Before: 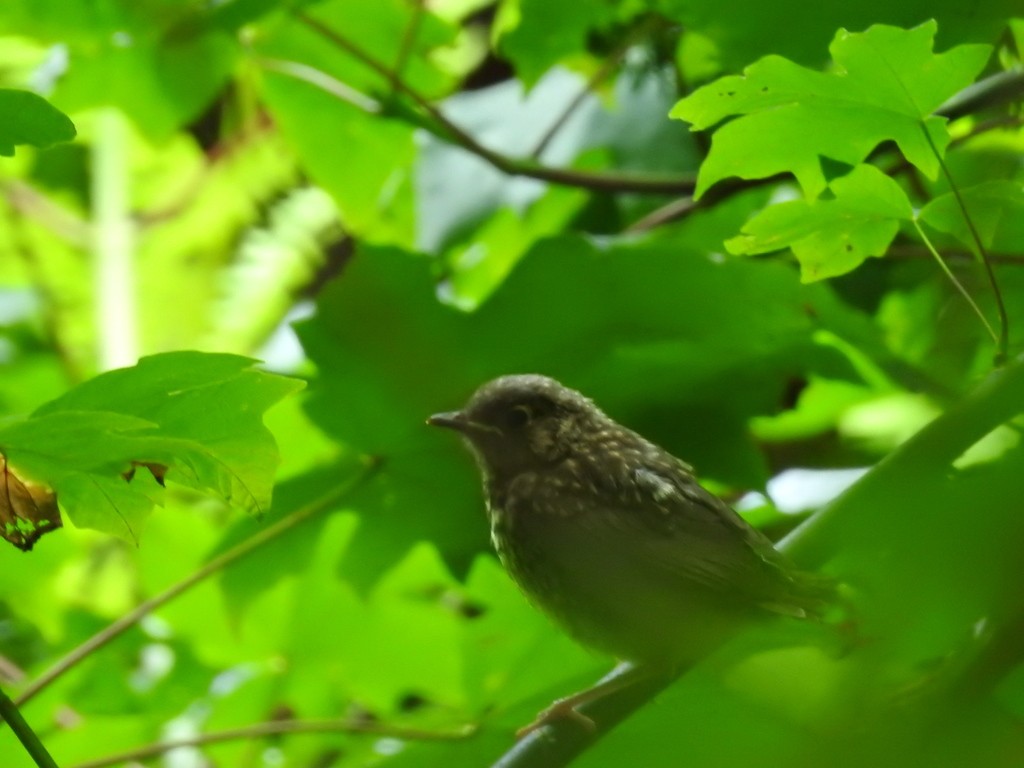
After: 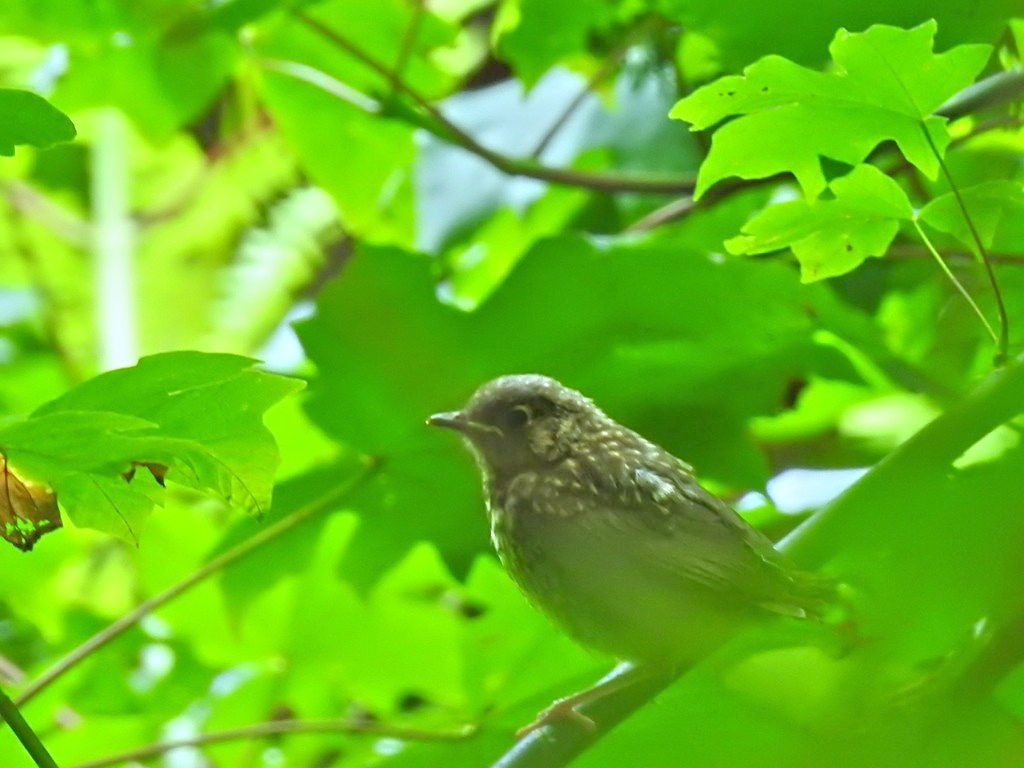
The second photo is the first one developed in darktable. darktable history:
tone equalizer: -8 EV 2 EV, -7 EV 2 EV, -6 EV 2 EV, -5 EV 2 EV, -4 EV 2 EV, -3 EV 1.5 EV, -2 EV 1 EV, -1 EV 0.5 EV
white balance: red 0.931, blue 1.11
sharpen: on, module defaults
